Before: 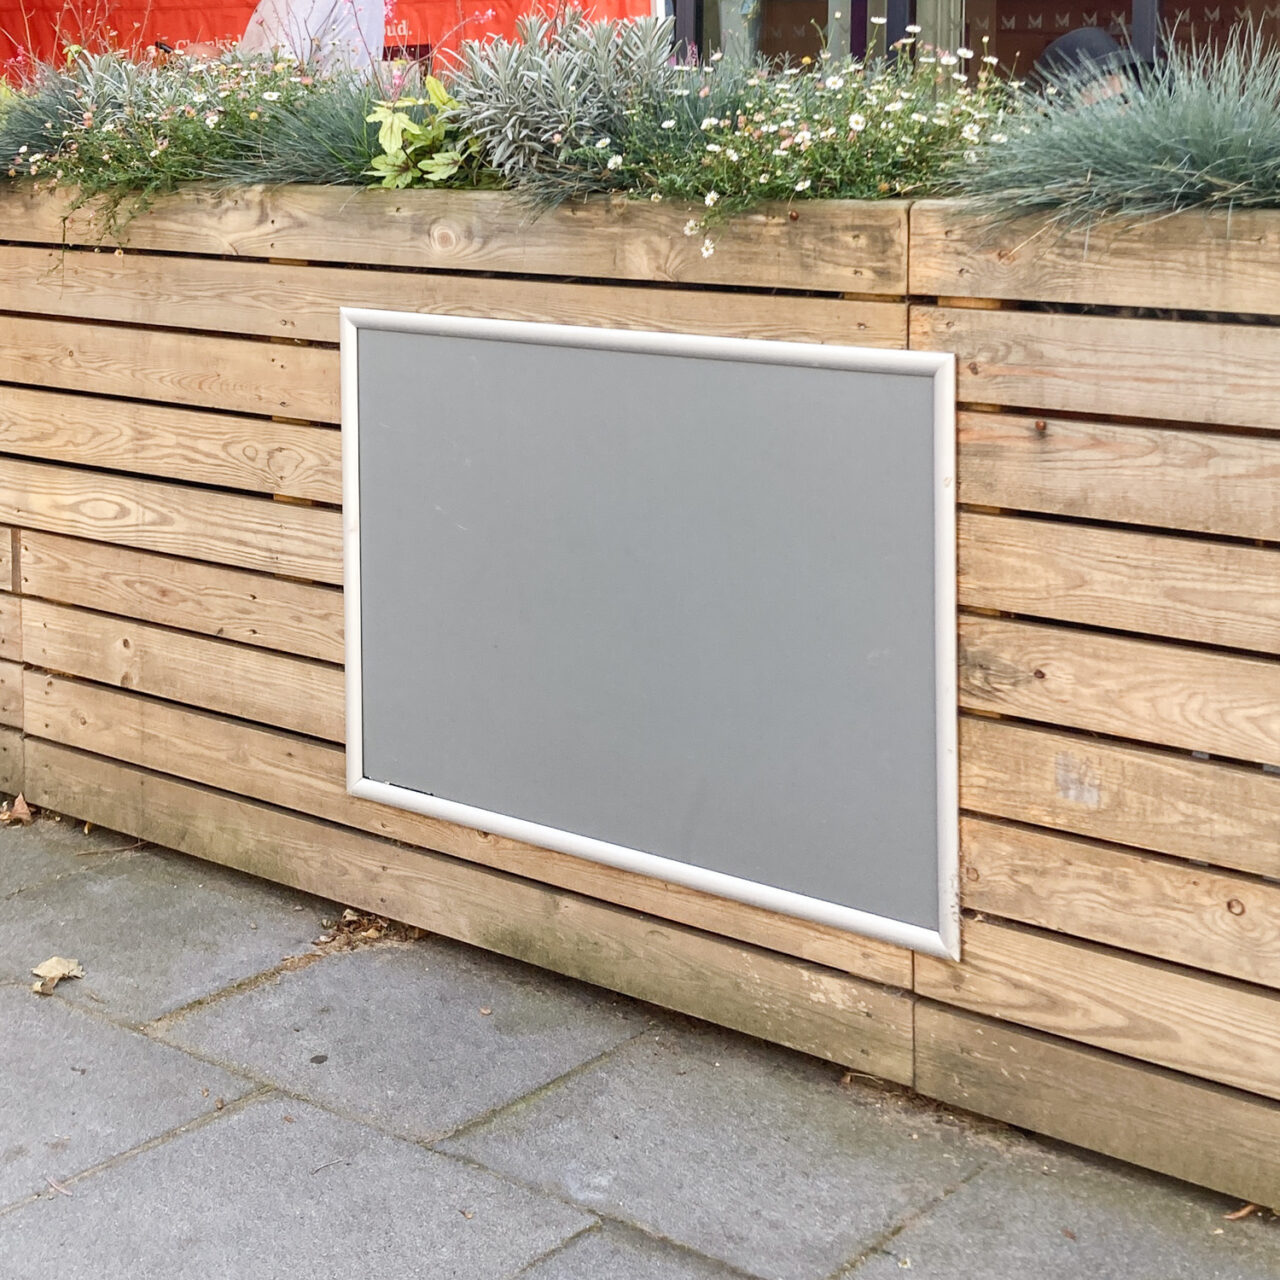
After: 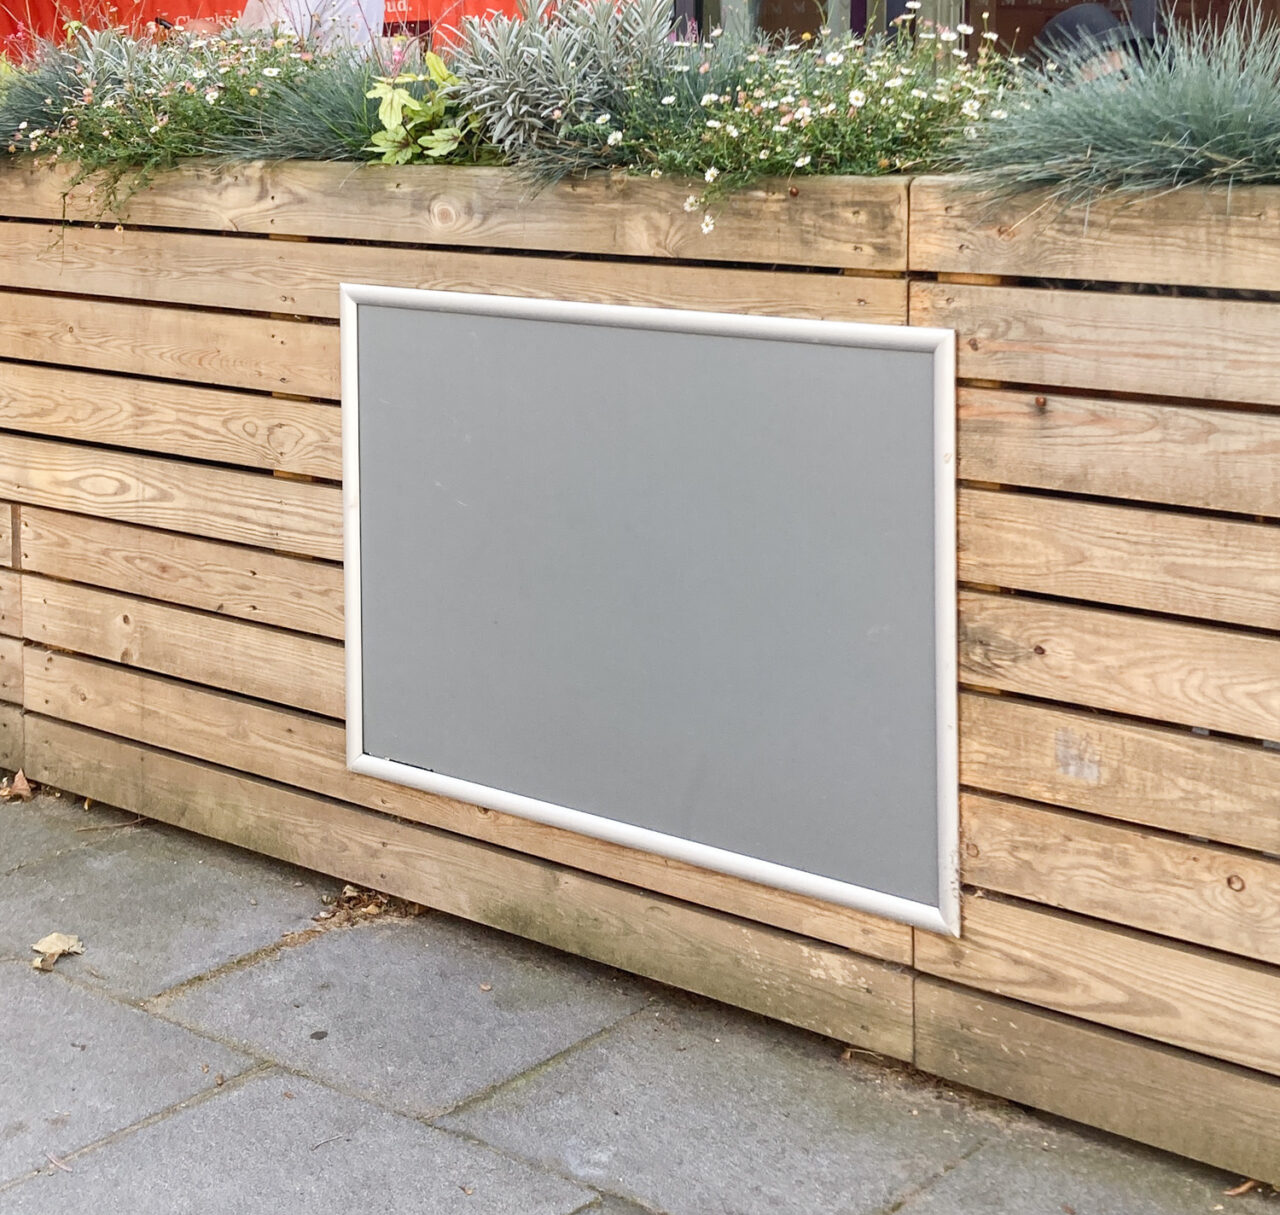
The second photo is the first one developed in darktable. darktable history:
crop and rotate: top 1.945%, bottom 3.067%
